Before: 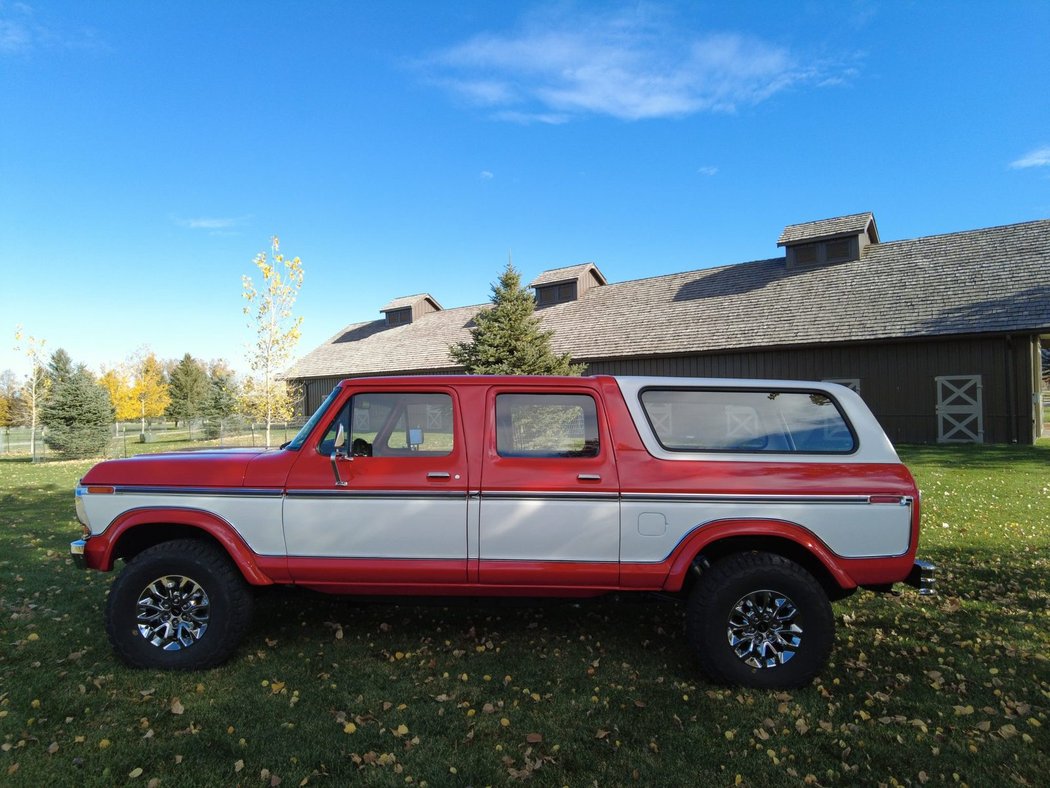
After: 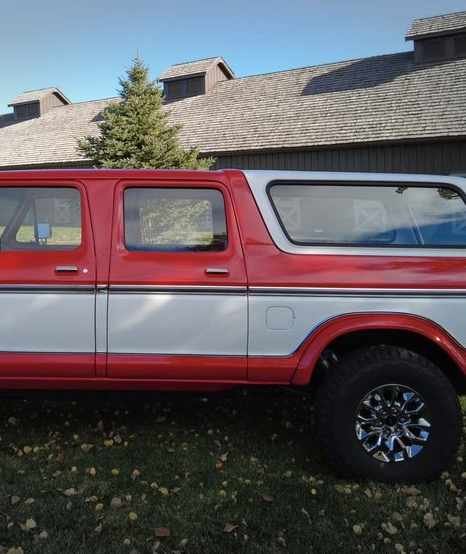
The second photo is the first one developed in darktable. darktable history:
vignetting: fall-off start 100%, brightness -0.282, width/height ratio 1.31
crop: left 35.432%, top 26.233%, right 20.145%, bottom 3.432%
